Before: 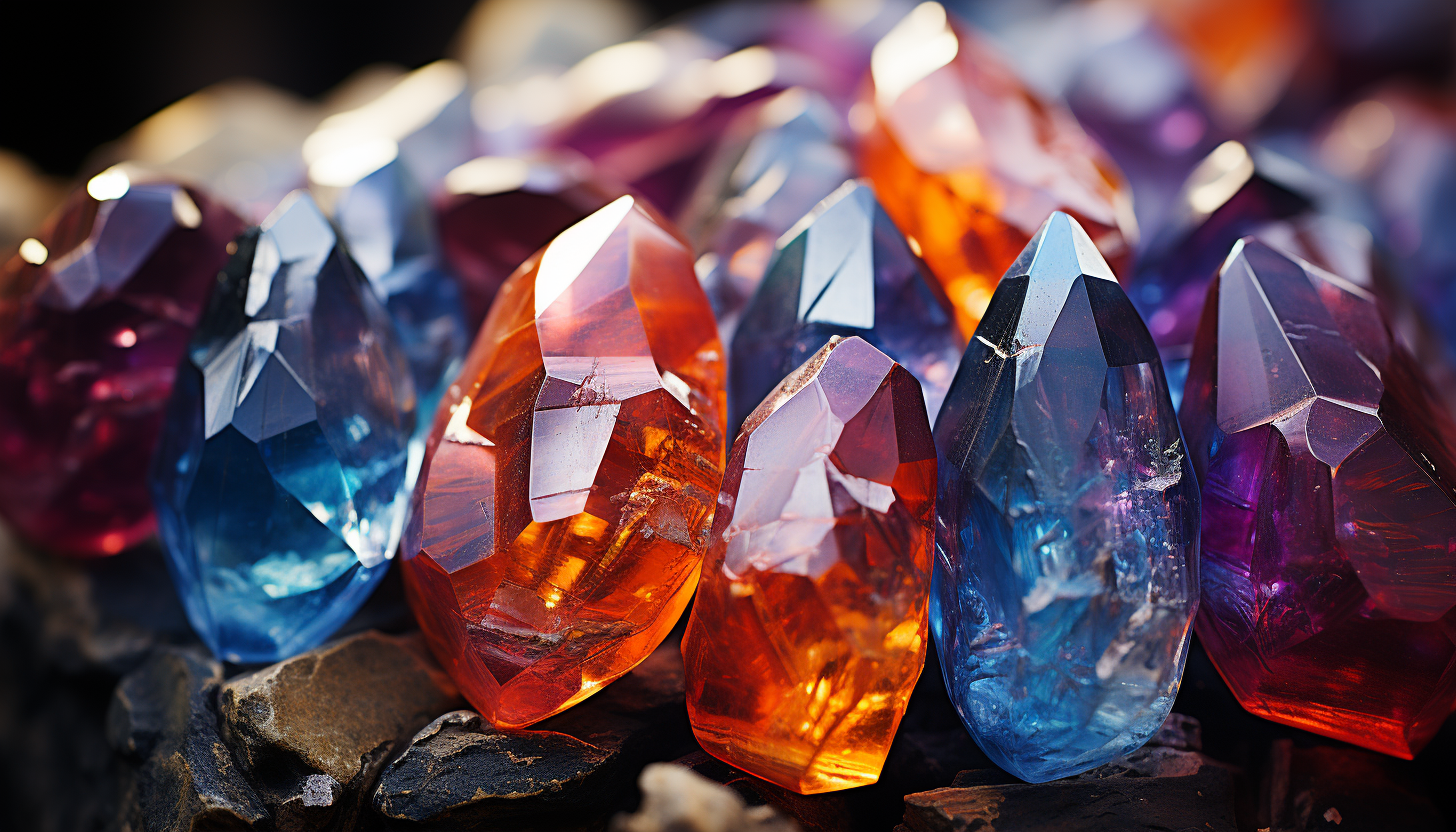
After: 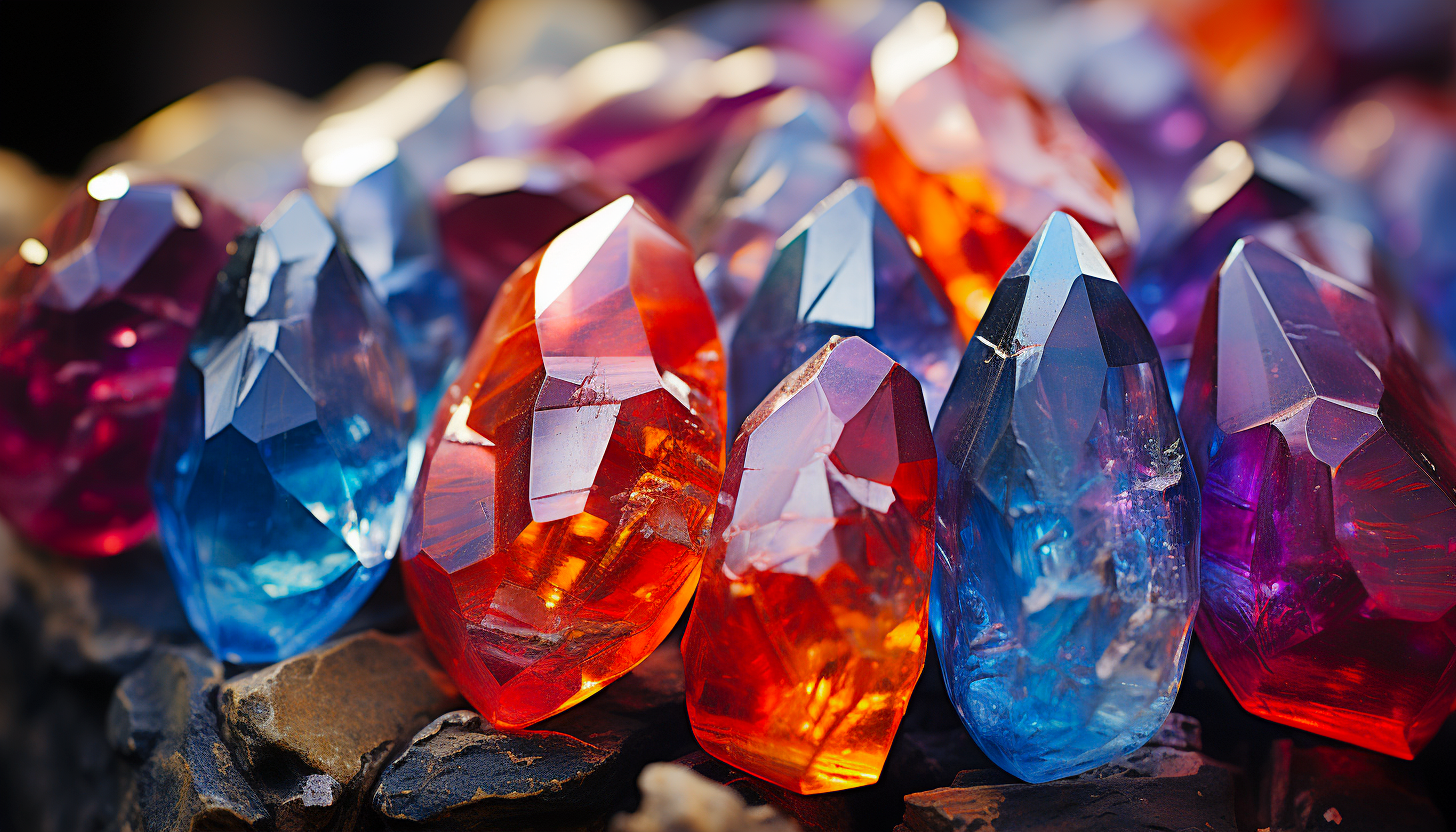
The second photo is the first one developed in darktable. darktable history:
contrast brightness saturation: saturation 0.185
shadows and highlights: on, module defaults
